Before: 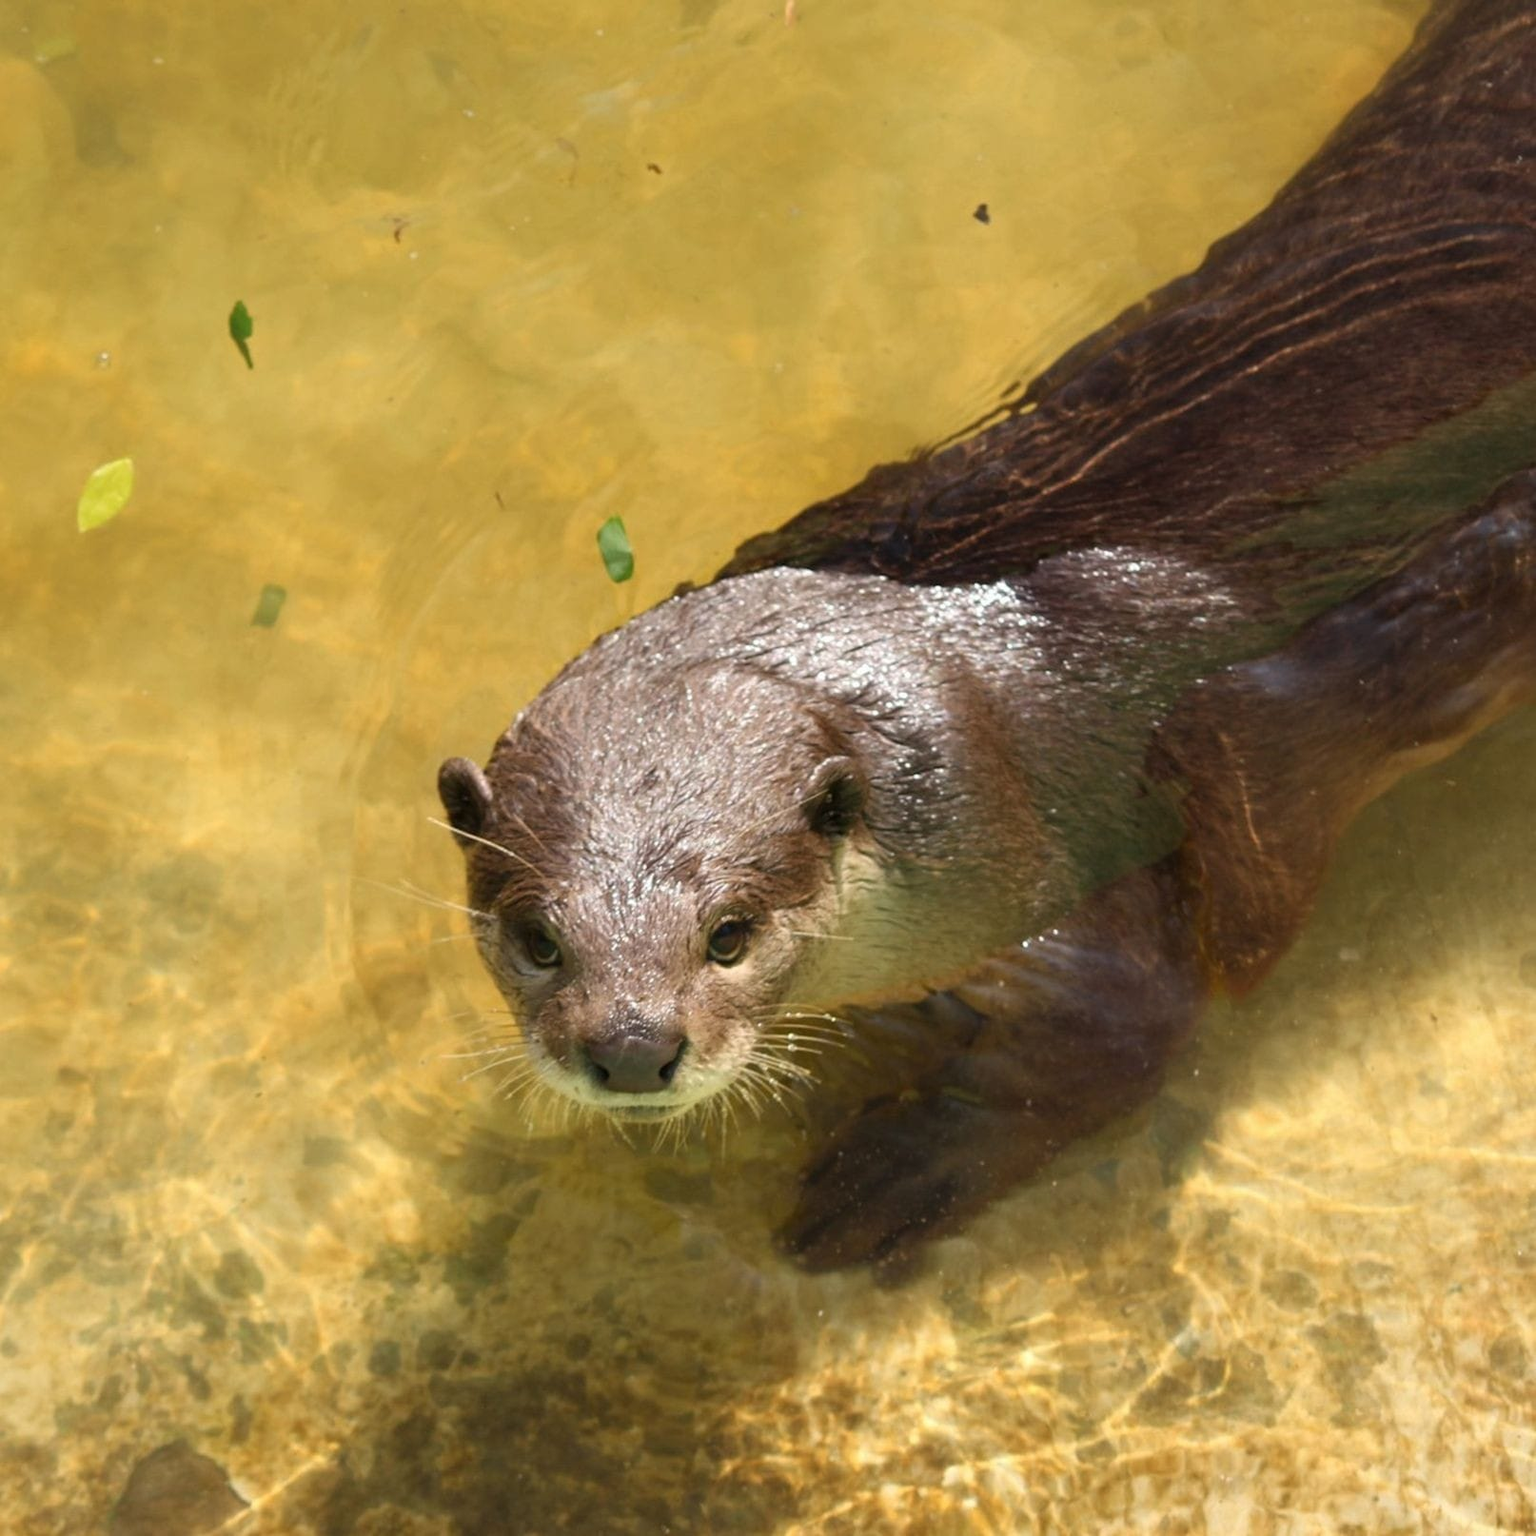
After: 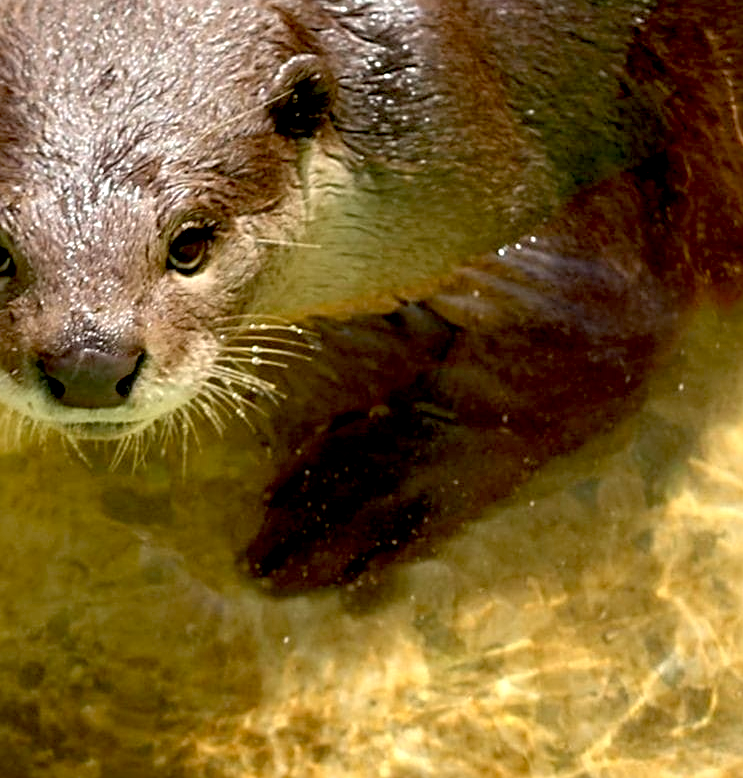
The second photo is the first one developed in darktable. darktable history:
tone equalizer: edges refinement/feathering 500, mask exposure compensation -1.57 EV, preserve details no
crop: left 35.729%, top 45.883%, right 18.215%, bottom 5.885%
sharpen: radius 2.743
exposure: black level correction 0.025, exposure 0.182 EV, compensate highlight preservation false
